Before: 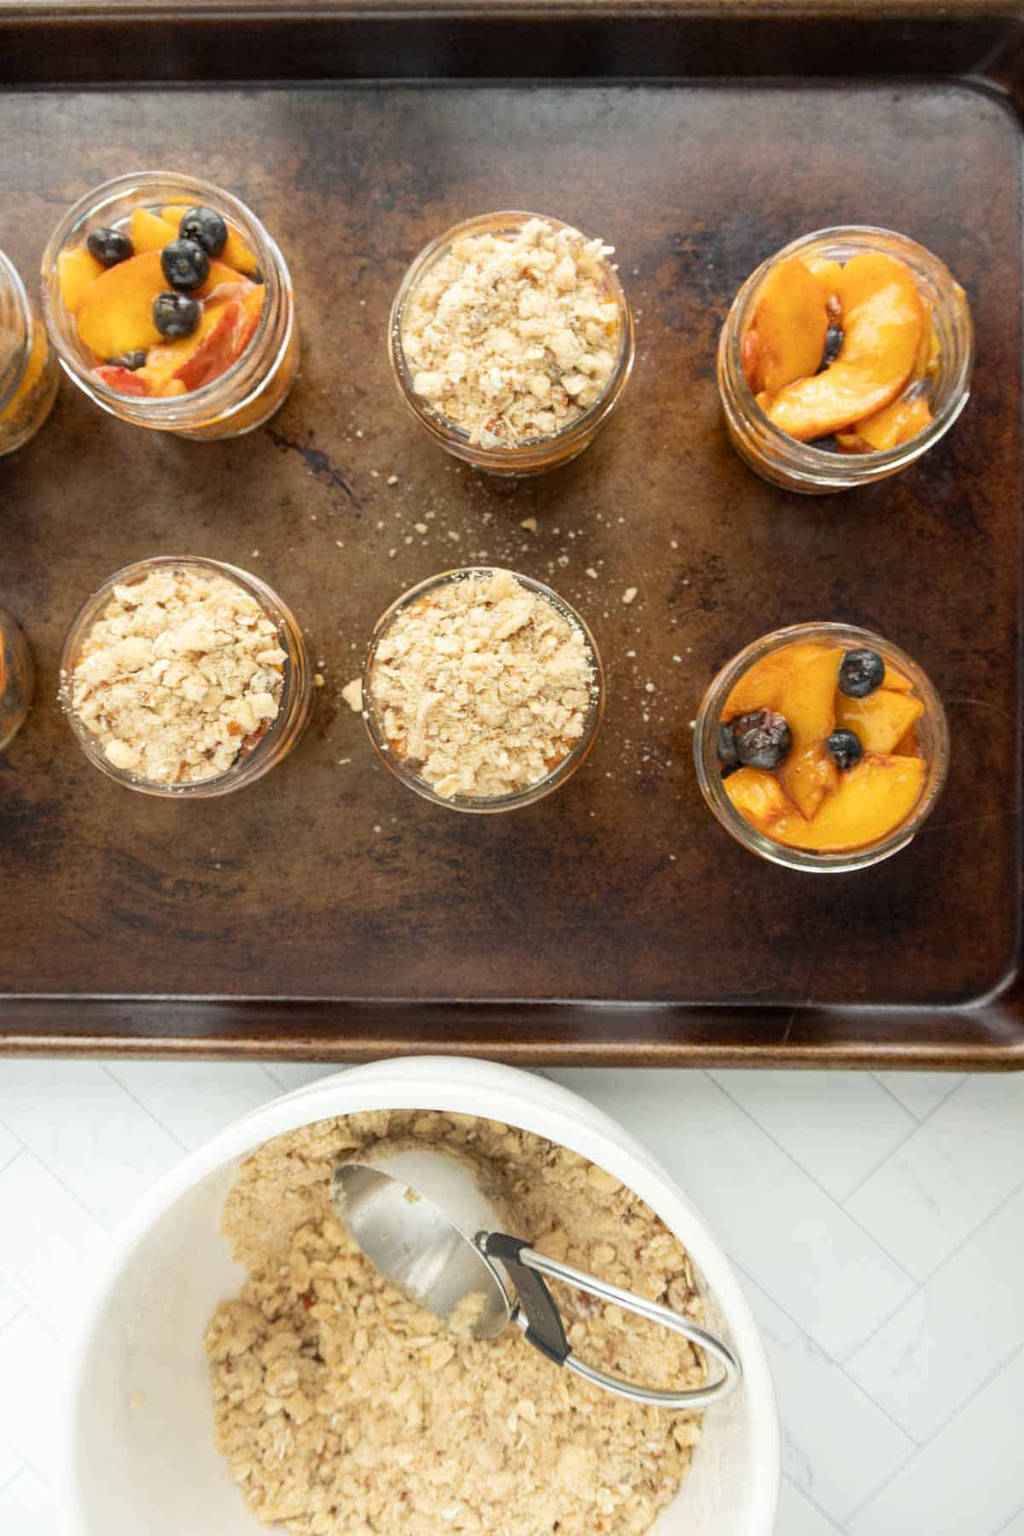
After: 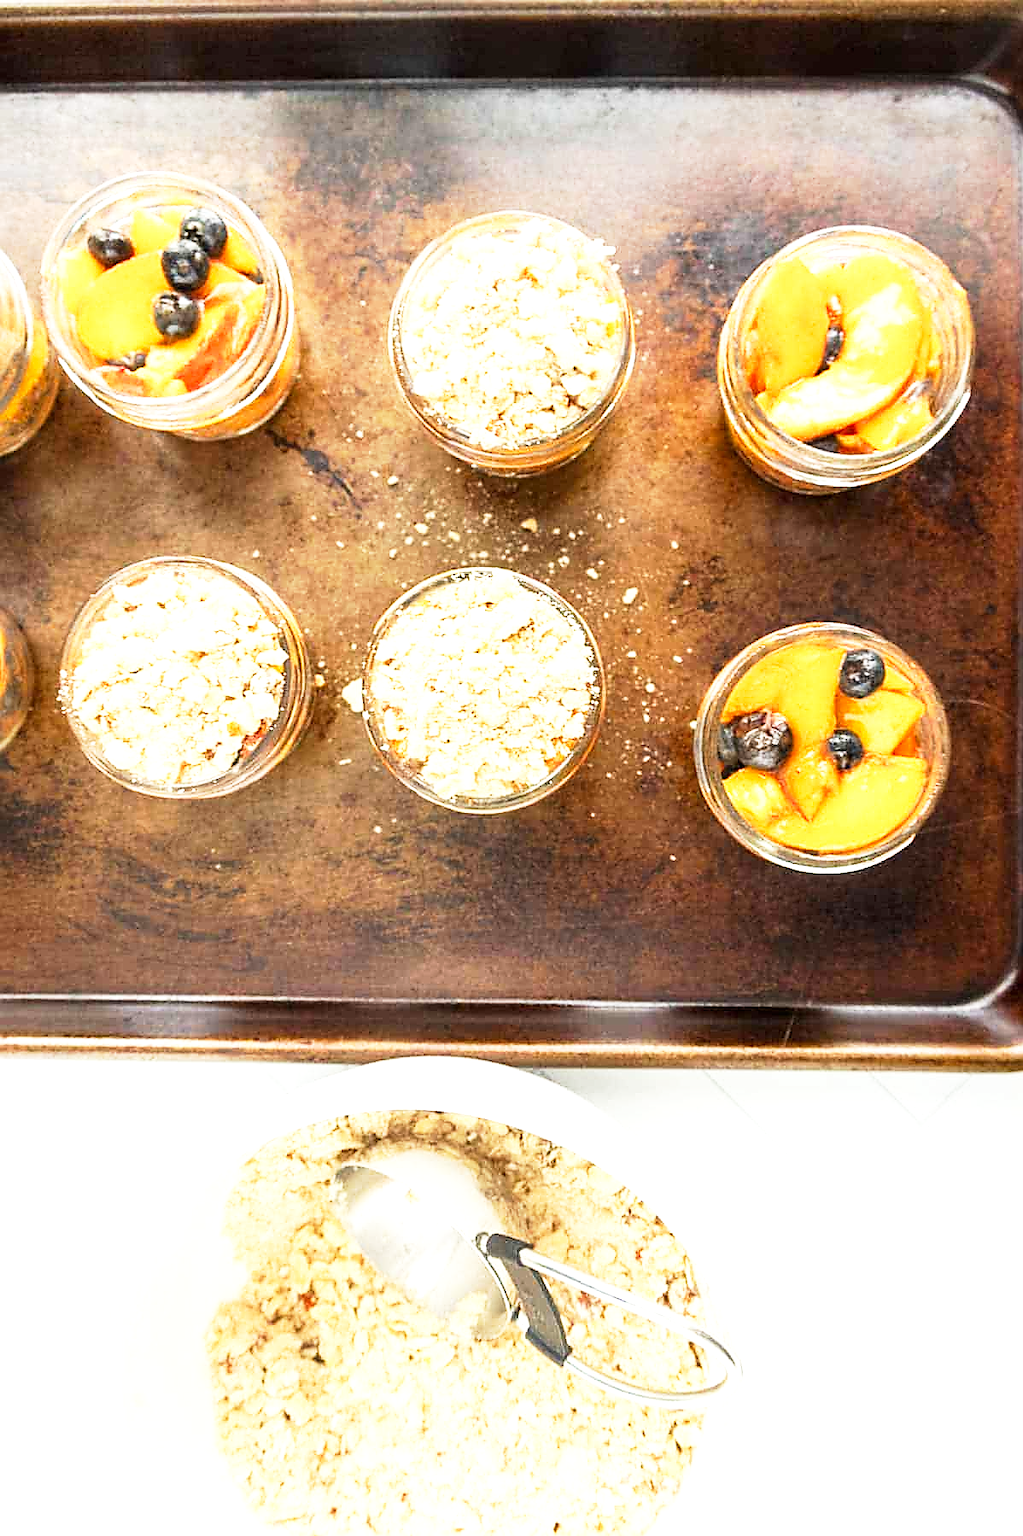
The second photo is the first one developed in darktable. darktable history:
crop and rotate: left 0.081%, bottom 0.004%
sharpen: radius 1.368, amount 1.244, threshold 0.766
base curve: curves: ch0 [(0, 0) (0.005, 0.002) (0.193, 0.295) (0.399, 0.664) (0.75, 0.928) (1, 1)], preserve colors none
exposure: black level correction 0, exposure 0.947 EV, compensate exposure bias true, compensate highlight preservation false
